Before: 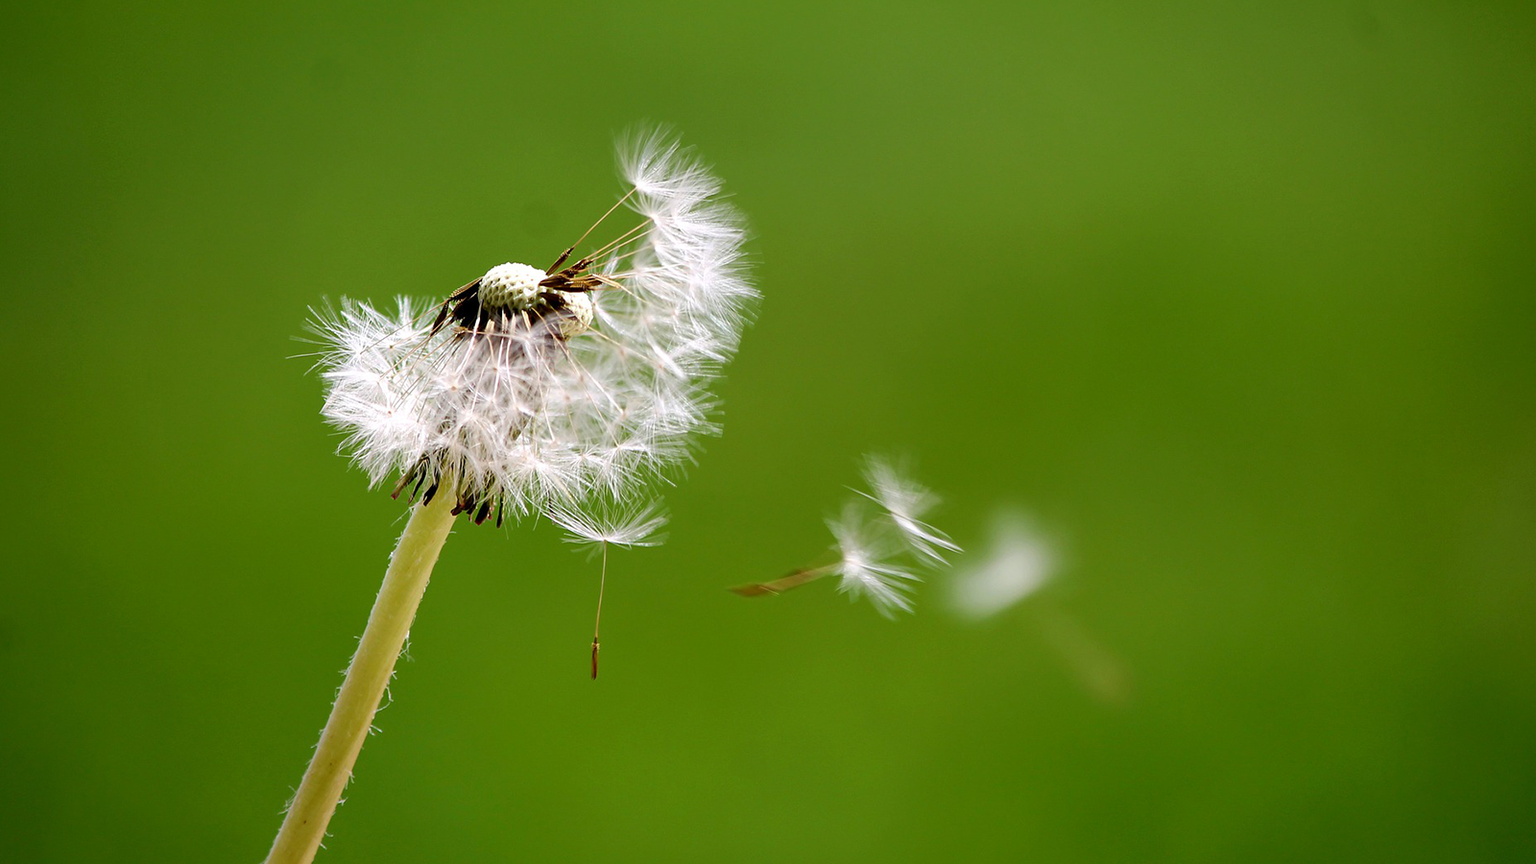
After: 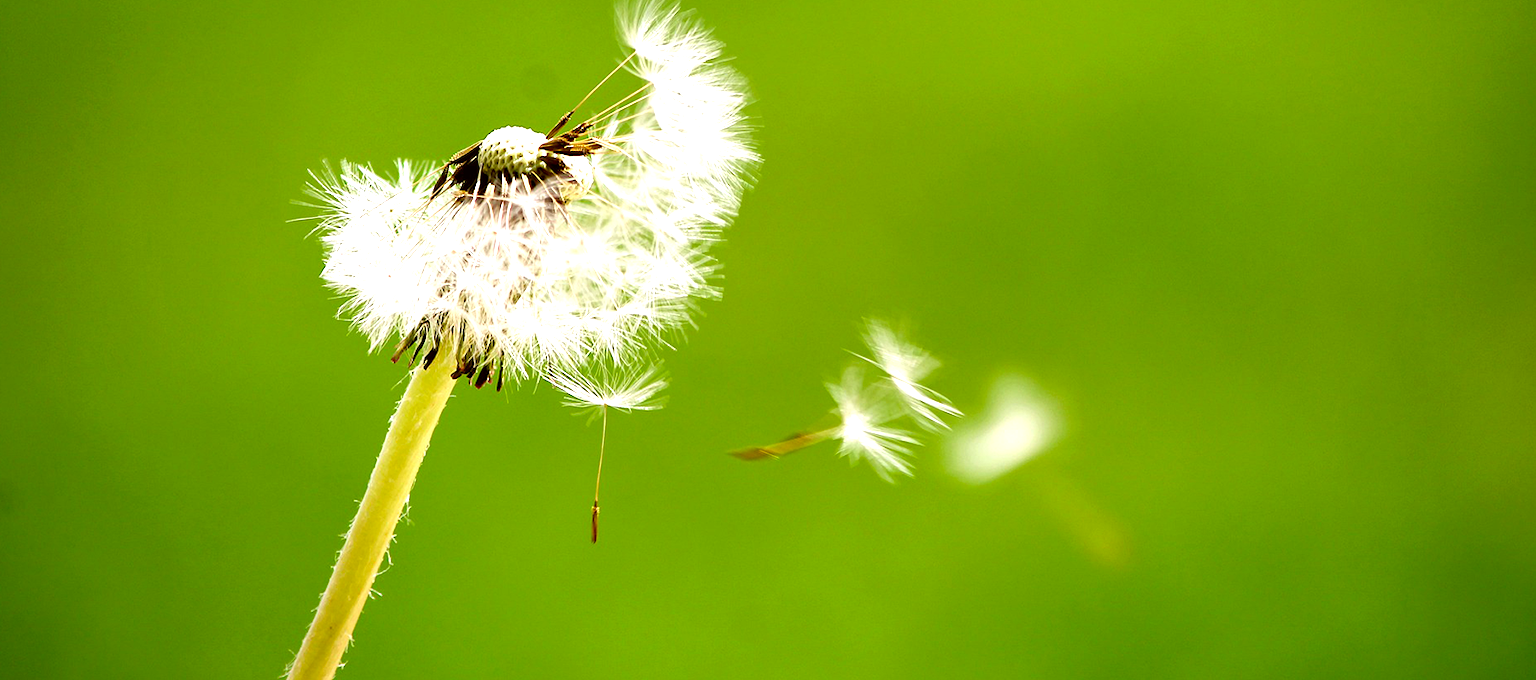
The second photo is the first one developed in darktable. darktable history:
exposure: exposure 1 EV, compensate highlight preservation false
color correction: highlights a* -1.27, highlights b* 10.45, shadows a* 0.783, shadows b* 19.99
local contrast: highlights 103%, shadows 101%, detail 119%, midtone range 0.2
crop and rotate: top 15.854%, bottom 5.35%
